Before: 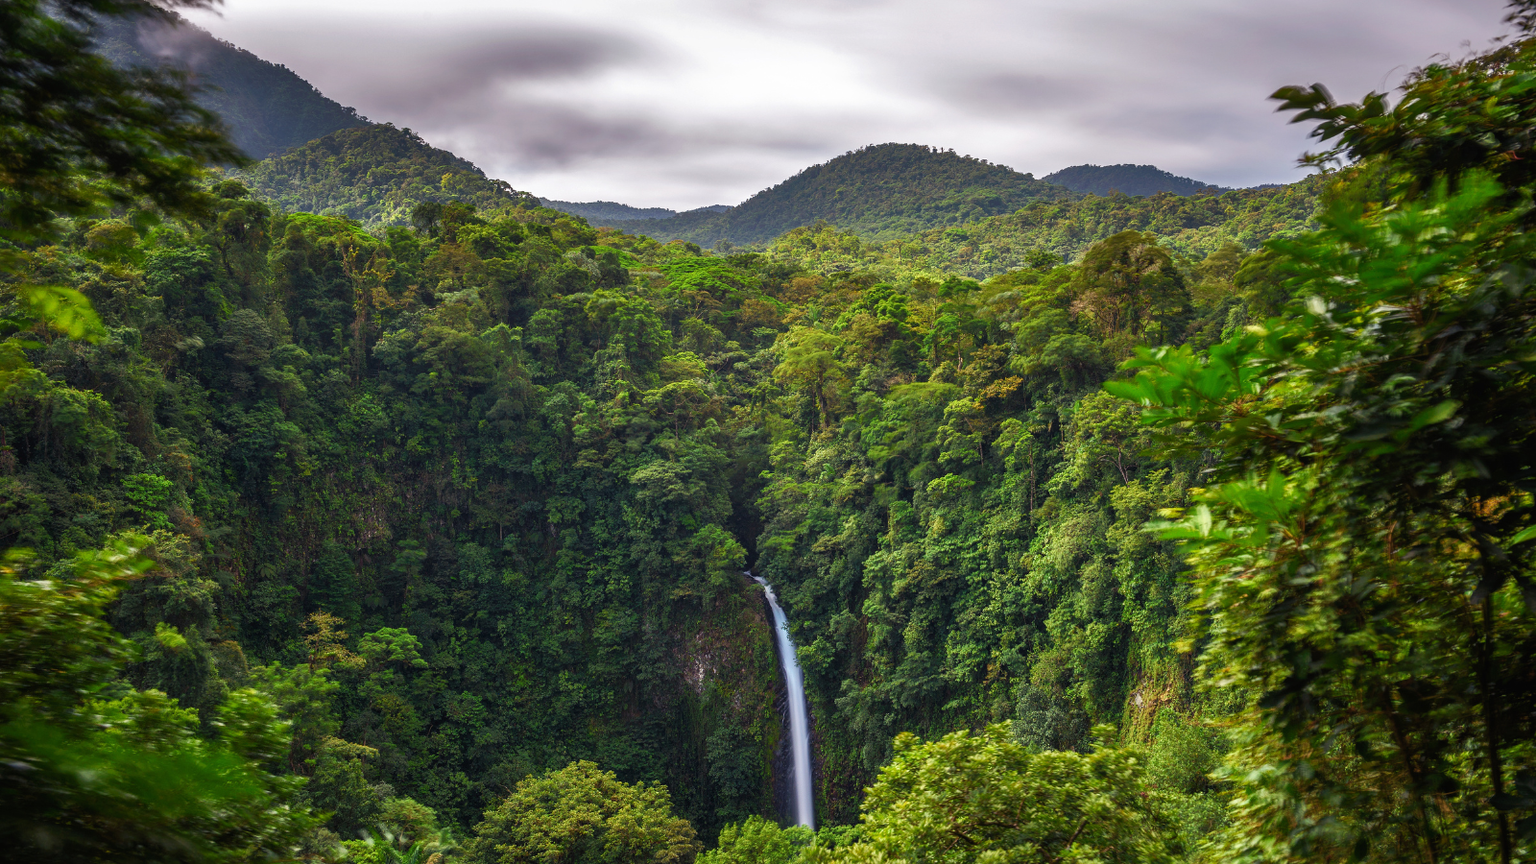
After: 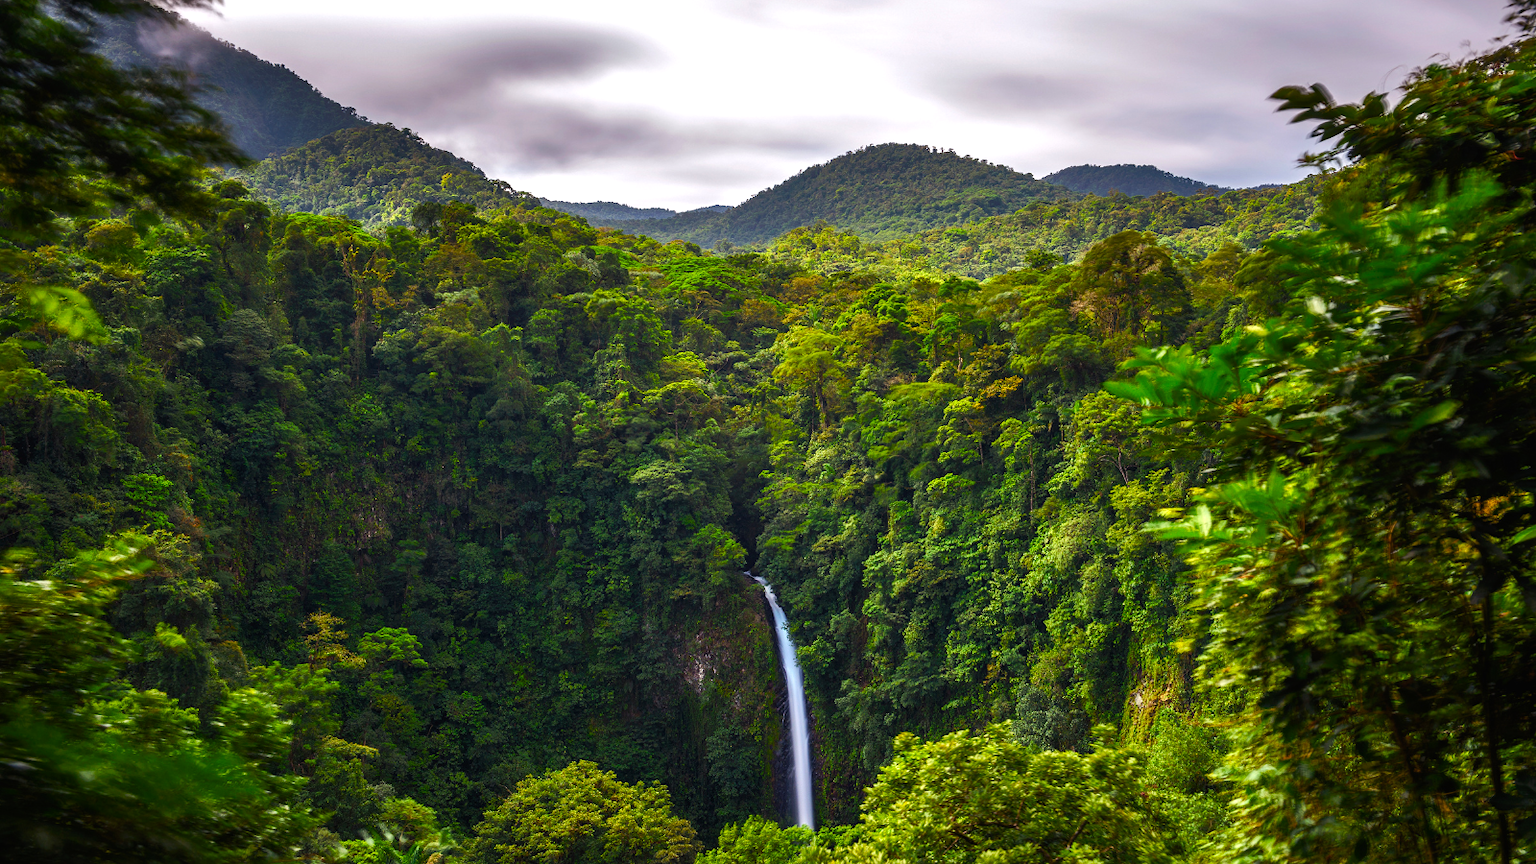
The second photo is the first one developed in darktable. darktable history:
tone equalizer: -8 EV -0.417 EV, -7 EV -0.389 EV, -6 EV -0.333 EV, -5 EV -0.222 EV, -3 EV 0.222 EV, -2 EV 0.333 EV, -1 EV 0.389 EV, +0 EV 0.417 EV, edges refinement/feathering 500, mask exposure compensation -1.57 EV, preserve details no
color balance rgb: linear chroma grading › shadows -8%, linear chroma grading › global chroma 10%, perceptual saturation grading › global saturation 2%, perceptual saturation grading › highlights -2%, perceptual saturation grading › mid-tones 4%, perceptual saturation grading › shadows 8%, perceptual brilliance grading › global brilliance 2%, perceptual brilliance grading › highlights -4%, global vibrance 16%, saturation formula JzAzBz (2021)
